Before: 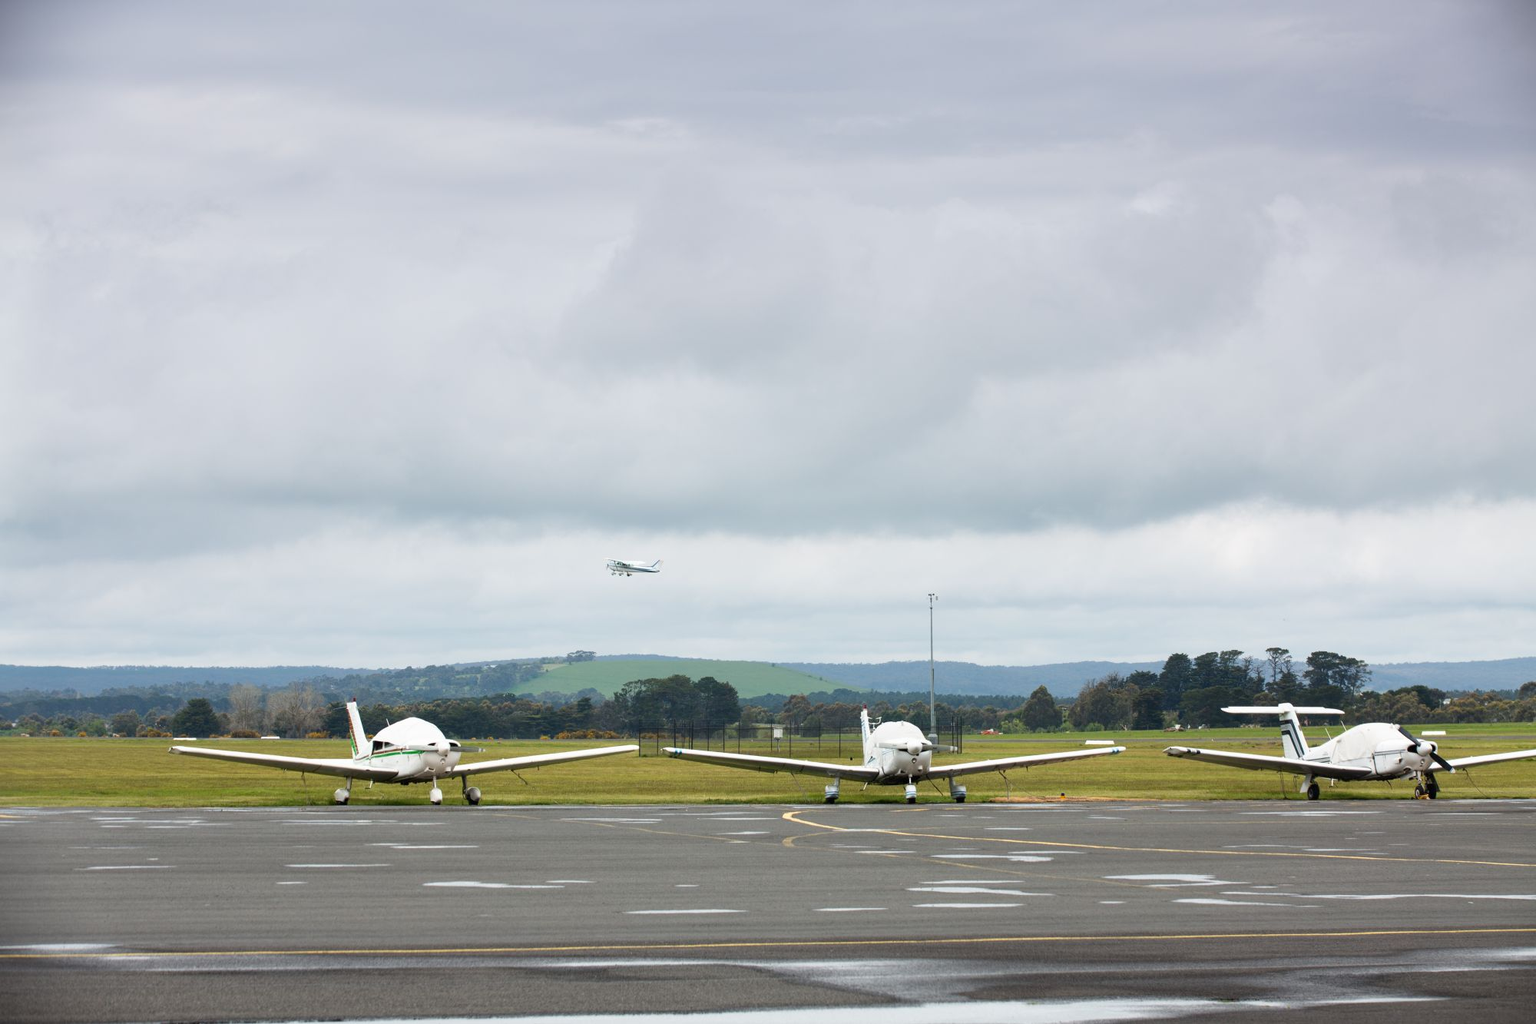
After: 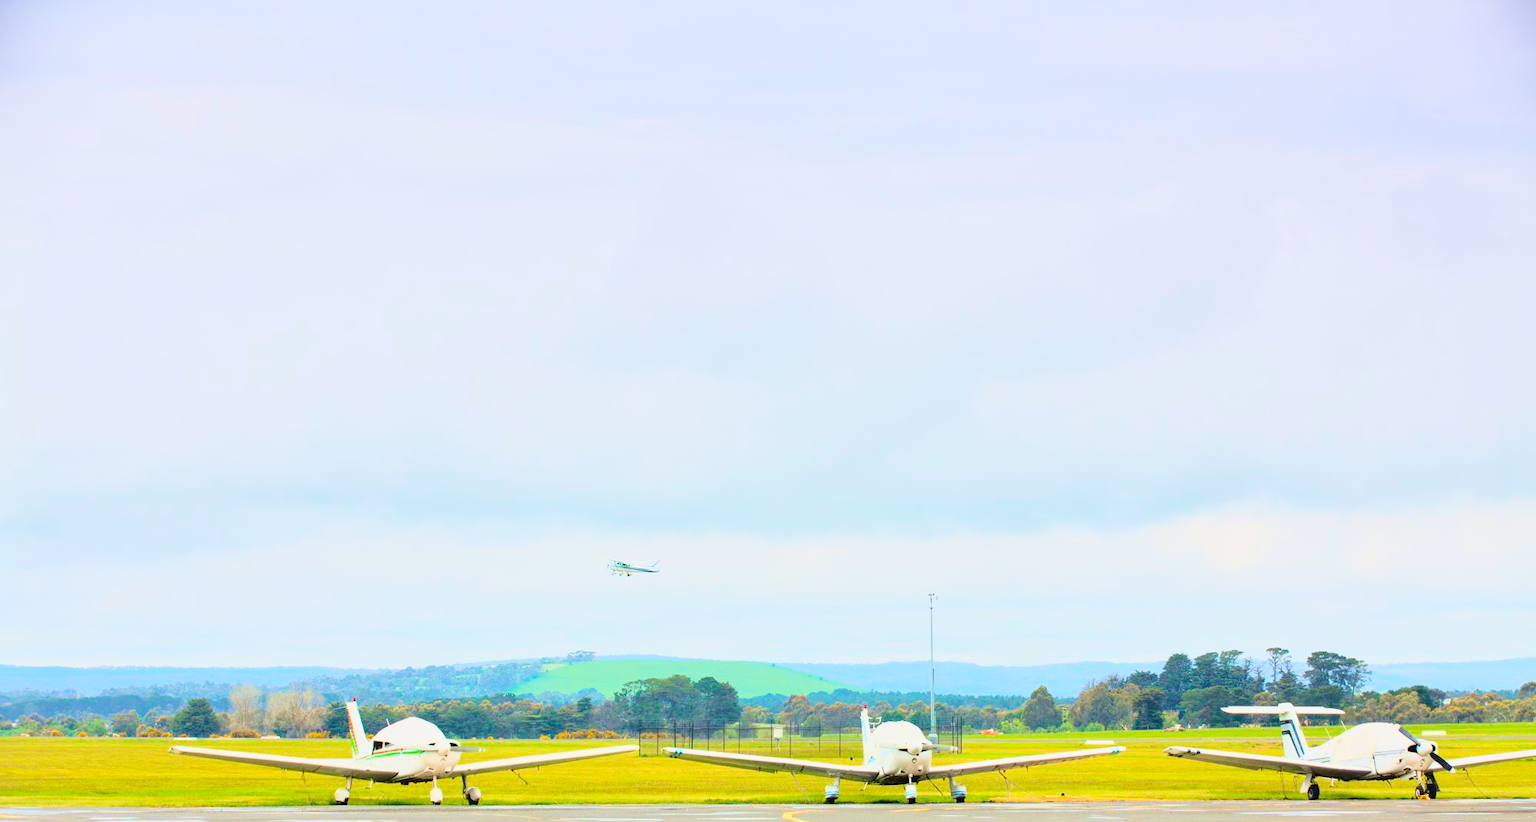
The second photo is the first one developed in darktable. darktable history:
crop: bottom 19.644%
tone curve: curves: ch0 [(0, 0.011) (0.104, 0.085) (0.236, 0.234) (0.398, 0.507) (0.498, 0.621) (0.65, 0.757) (0.835, 0.883) (1, 0.961)]; ch1 [(0, 0) (0.353, 0.344) (0.43, 0.401) (0.479, 0.476) (0.502, 0.502) (0.54, 0.542) (0.602, 0.613) (0.638, 0.668) (0.693, 0.727) (1, 1)]; ch2 [(0, 0) (0.34, 0.314) (0.434, 0.43) (0.5, 0.506) (0.521, 0.54) (0.54, 0.56) (0.595, 0.613) (0.644, 0.729) (1, 1)], color space Lab, independent channels, preserve colors none
tone equalizer: -8 EV 1 EV, -7 EV 1 EV, -6 EV 1 EV, -5 EV 1 EV, -4 EV 1 EV, -3 EV 0.75 EV, -2 EV 0.5 EV, -1 EV 0.25 EV
contrast brightness saturation: contrast 0.24, brightness 0.26, saturation 0.39
velvia: strength 50%
